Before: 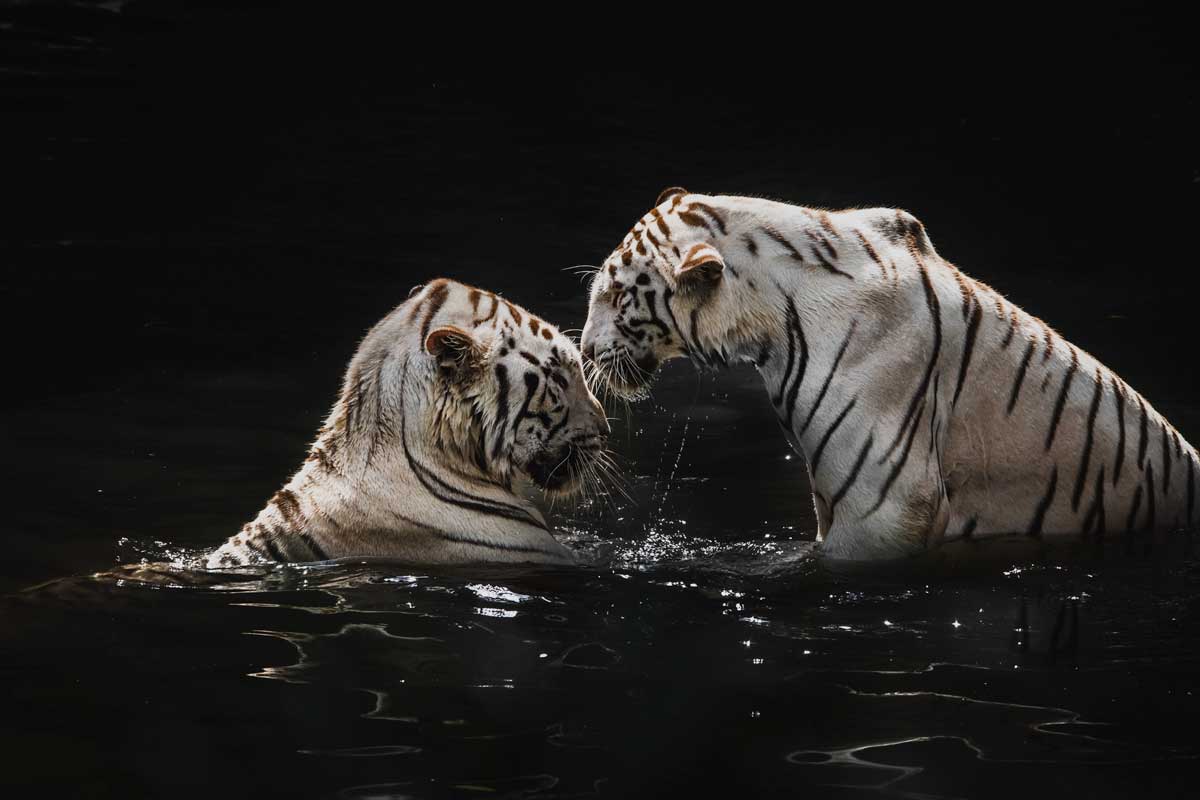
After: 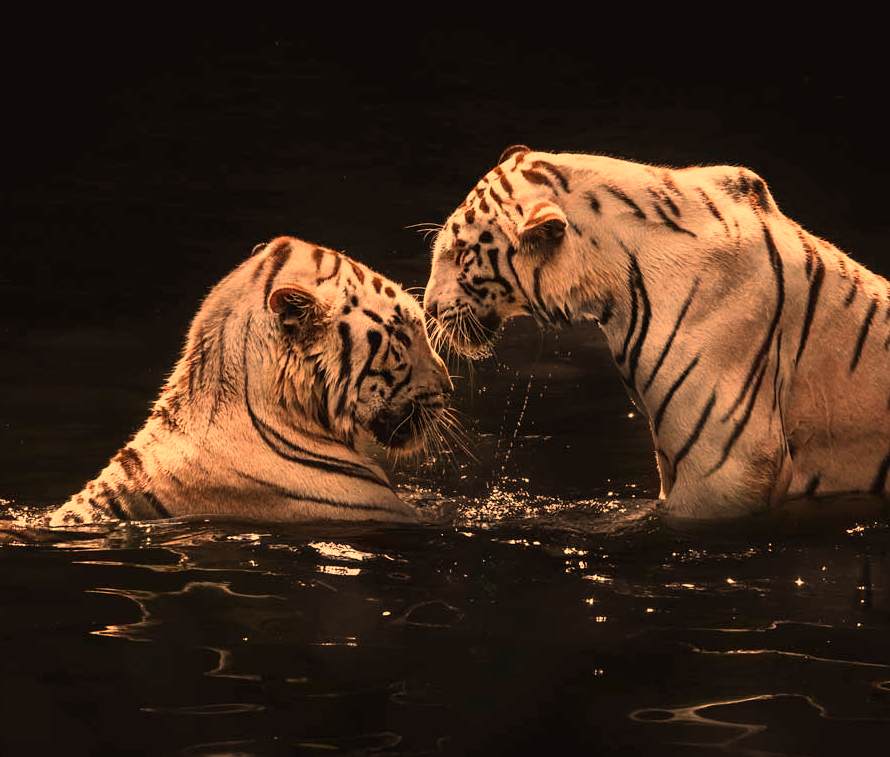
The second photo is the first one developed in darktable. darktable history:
crop and rotate: left 13.15%, top 5.251%, right 12.609%
white balance: red 1.467, blue 0.684
